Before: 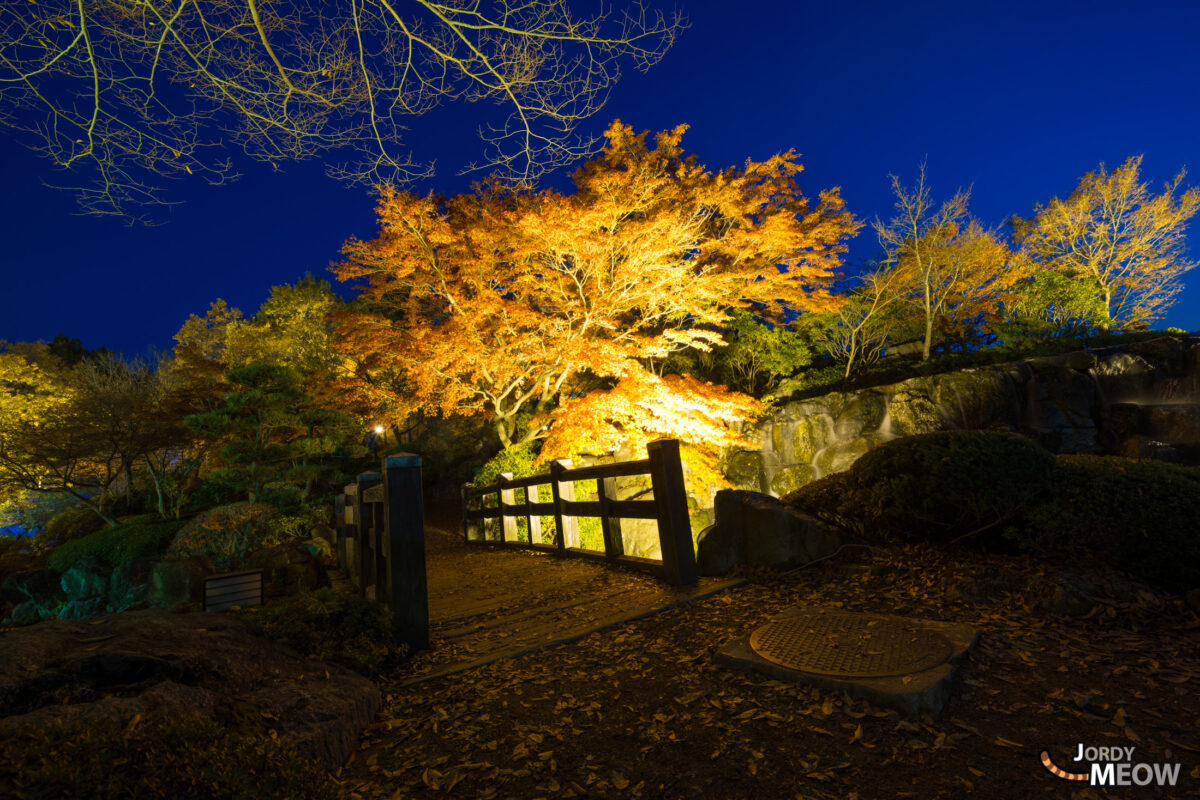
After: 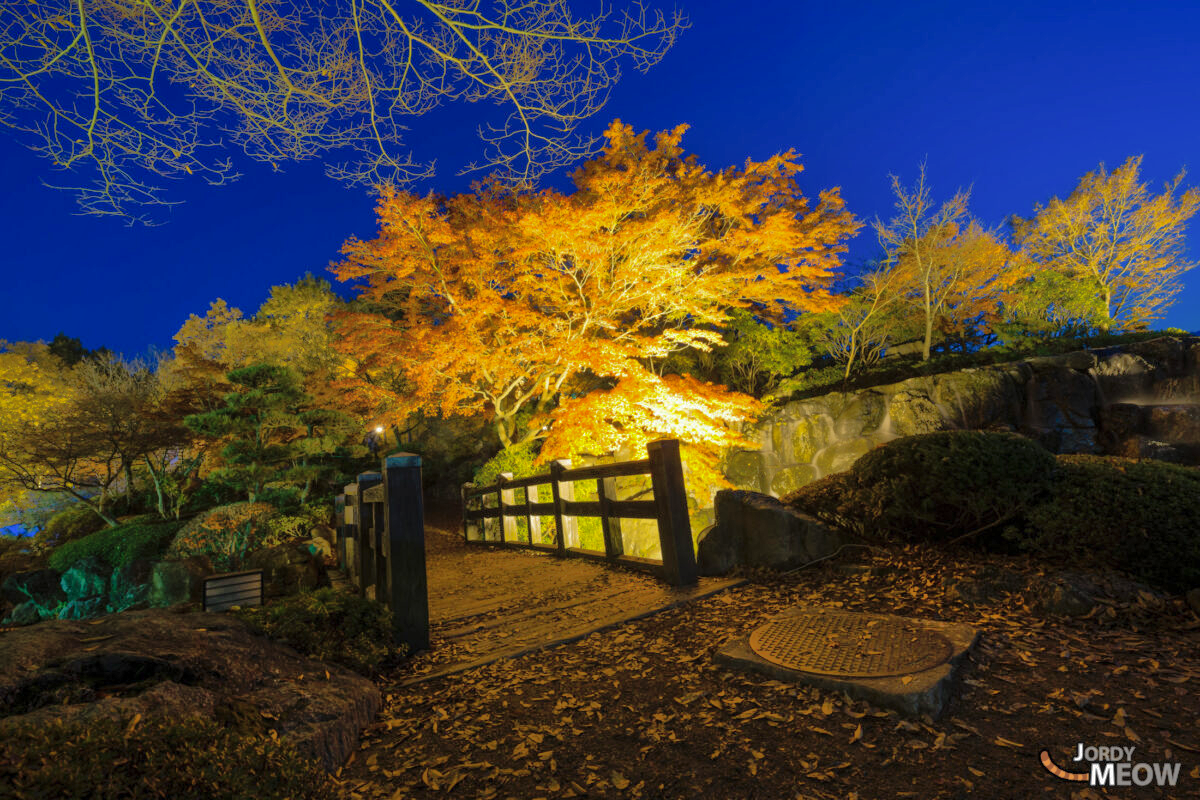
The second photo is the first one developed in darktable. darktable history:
exposure: compensate highlight preservation false
shadows and highlights: shadows 60, highlights -60
